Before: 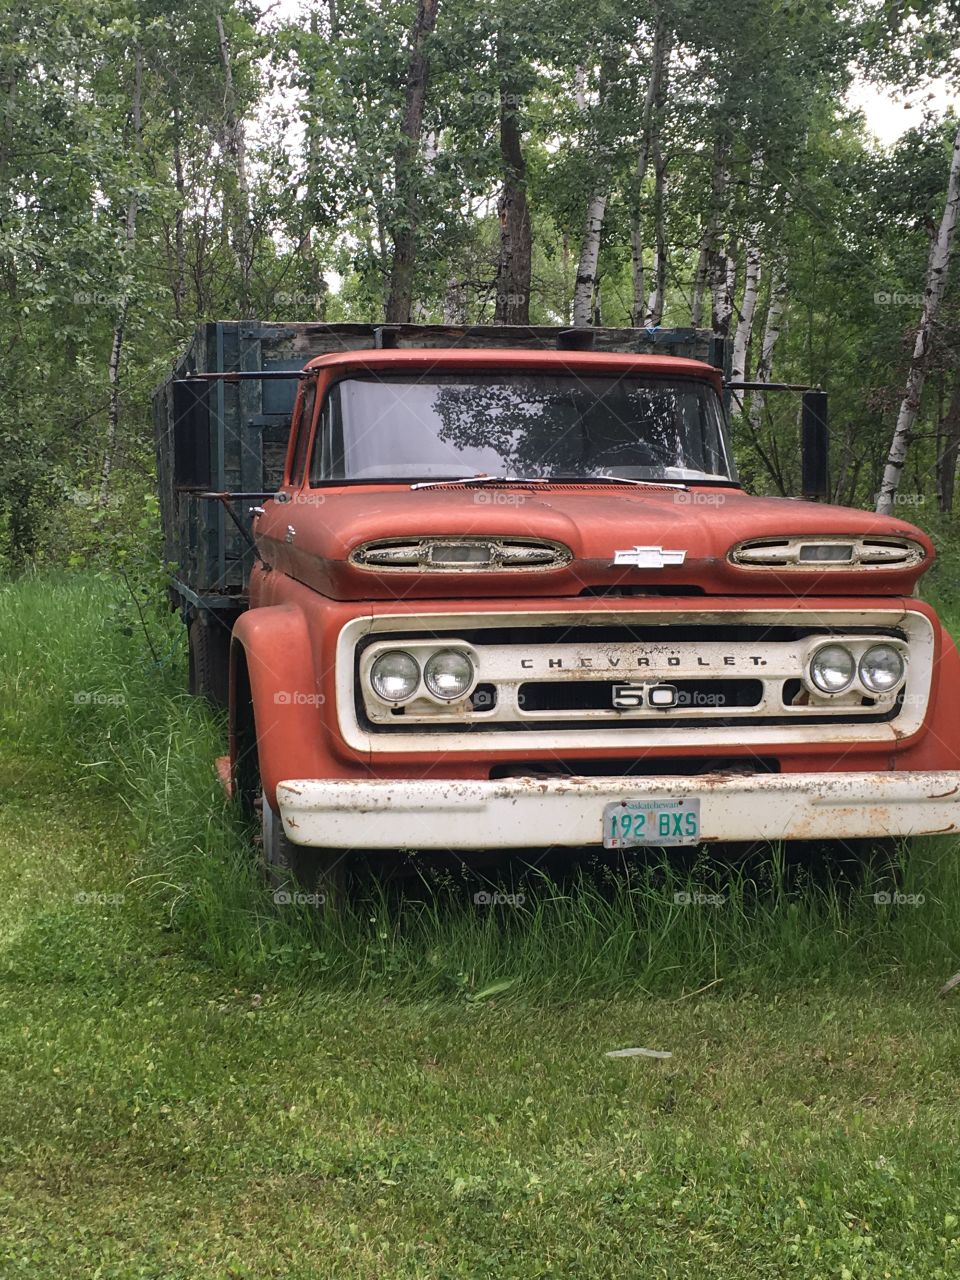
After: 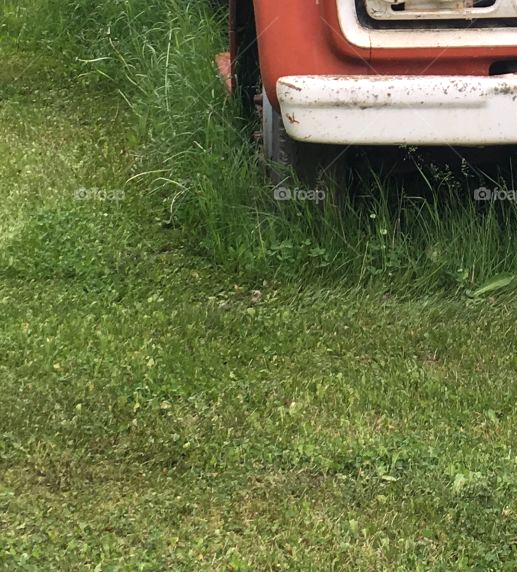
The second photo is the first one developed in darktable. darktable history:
exposure: exposure 0.201 EV, compensate highlight preservation false
crop and rotate: top 55.052%, right 46.089%, bottom 0.232%
